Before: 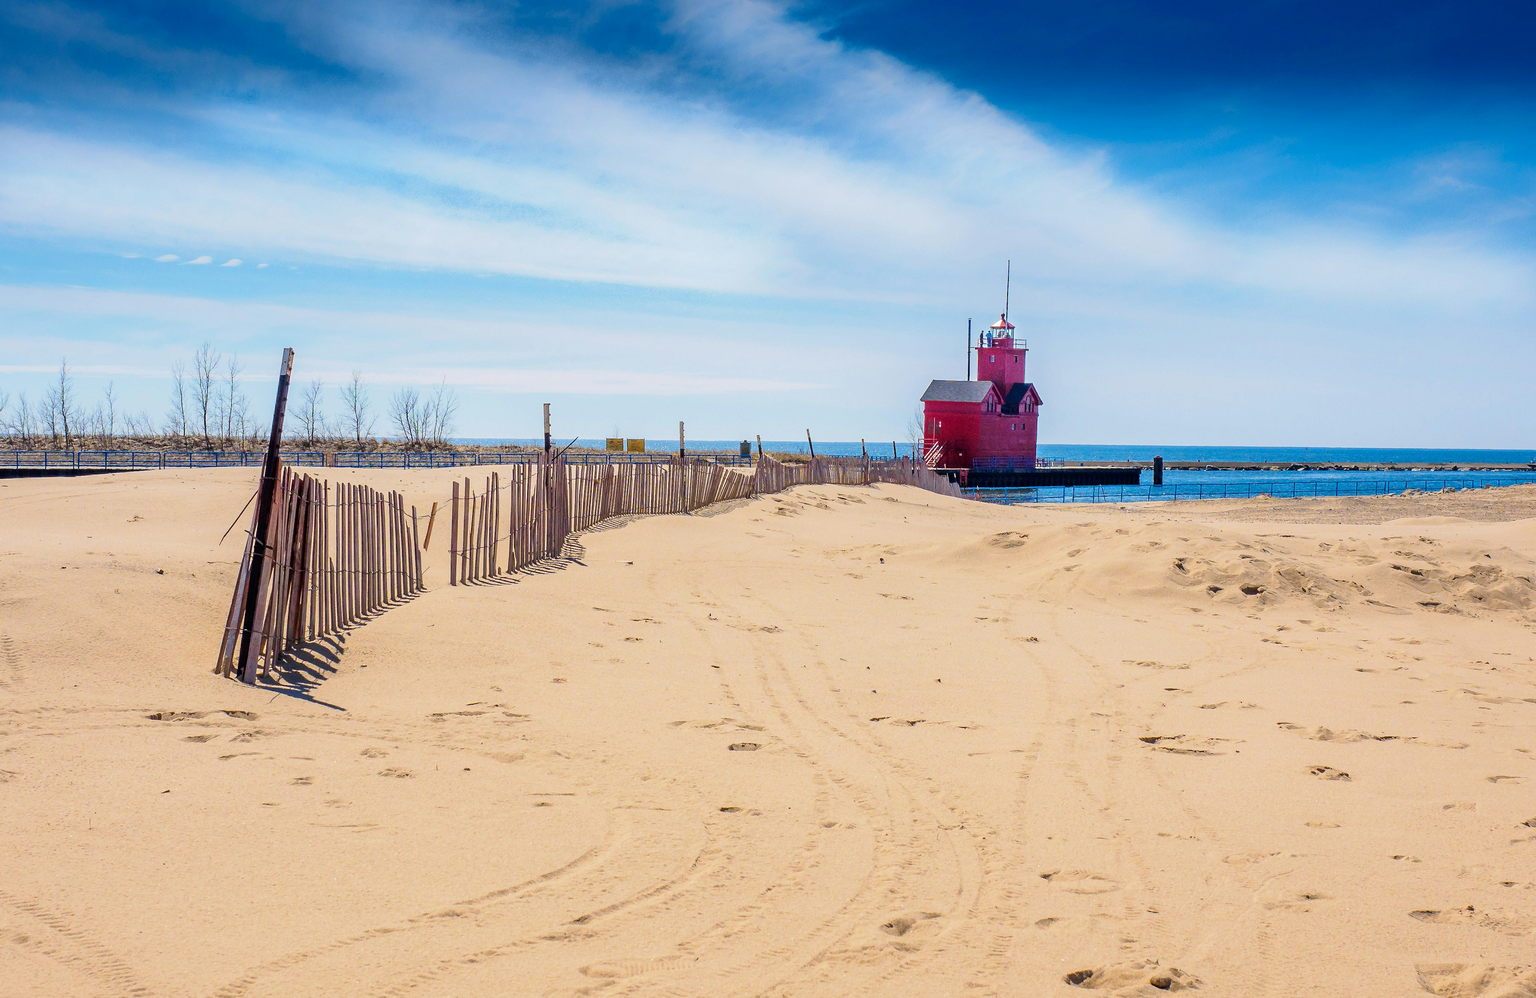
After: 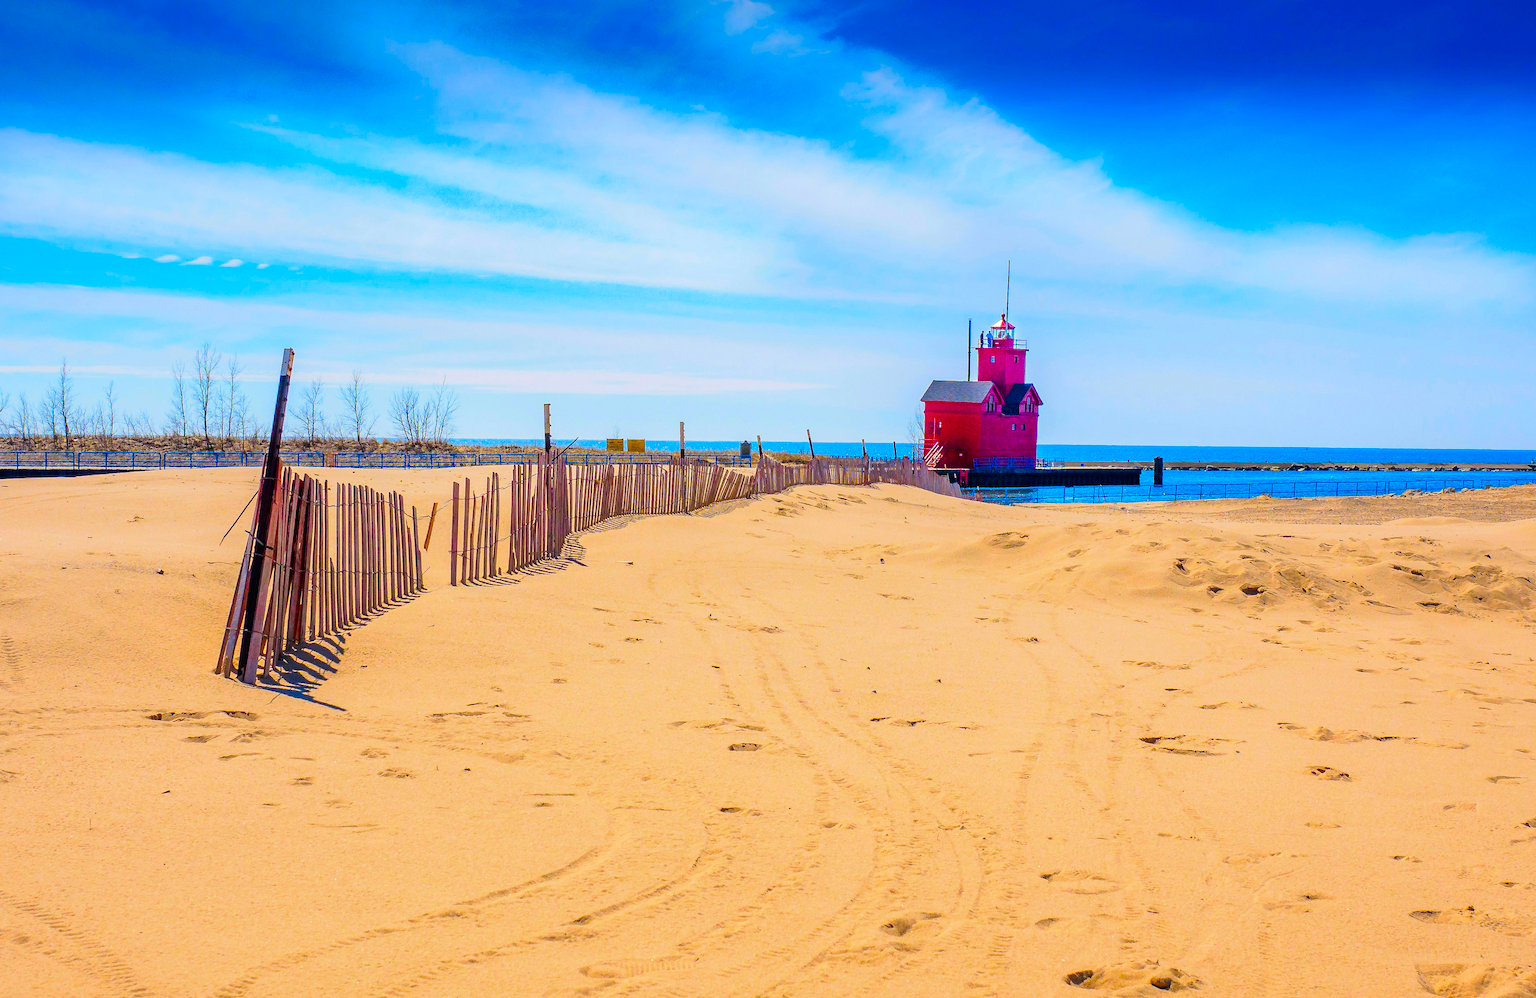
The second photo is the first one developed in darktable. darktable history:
color correction: highlights b* 0.021, saturation 1.85
